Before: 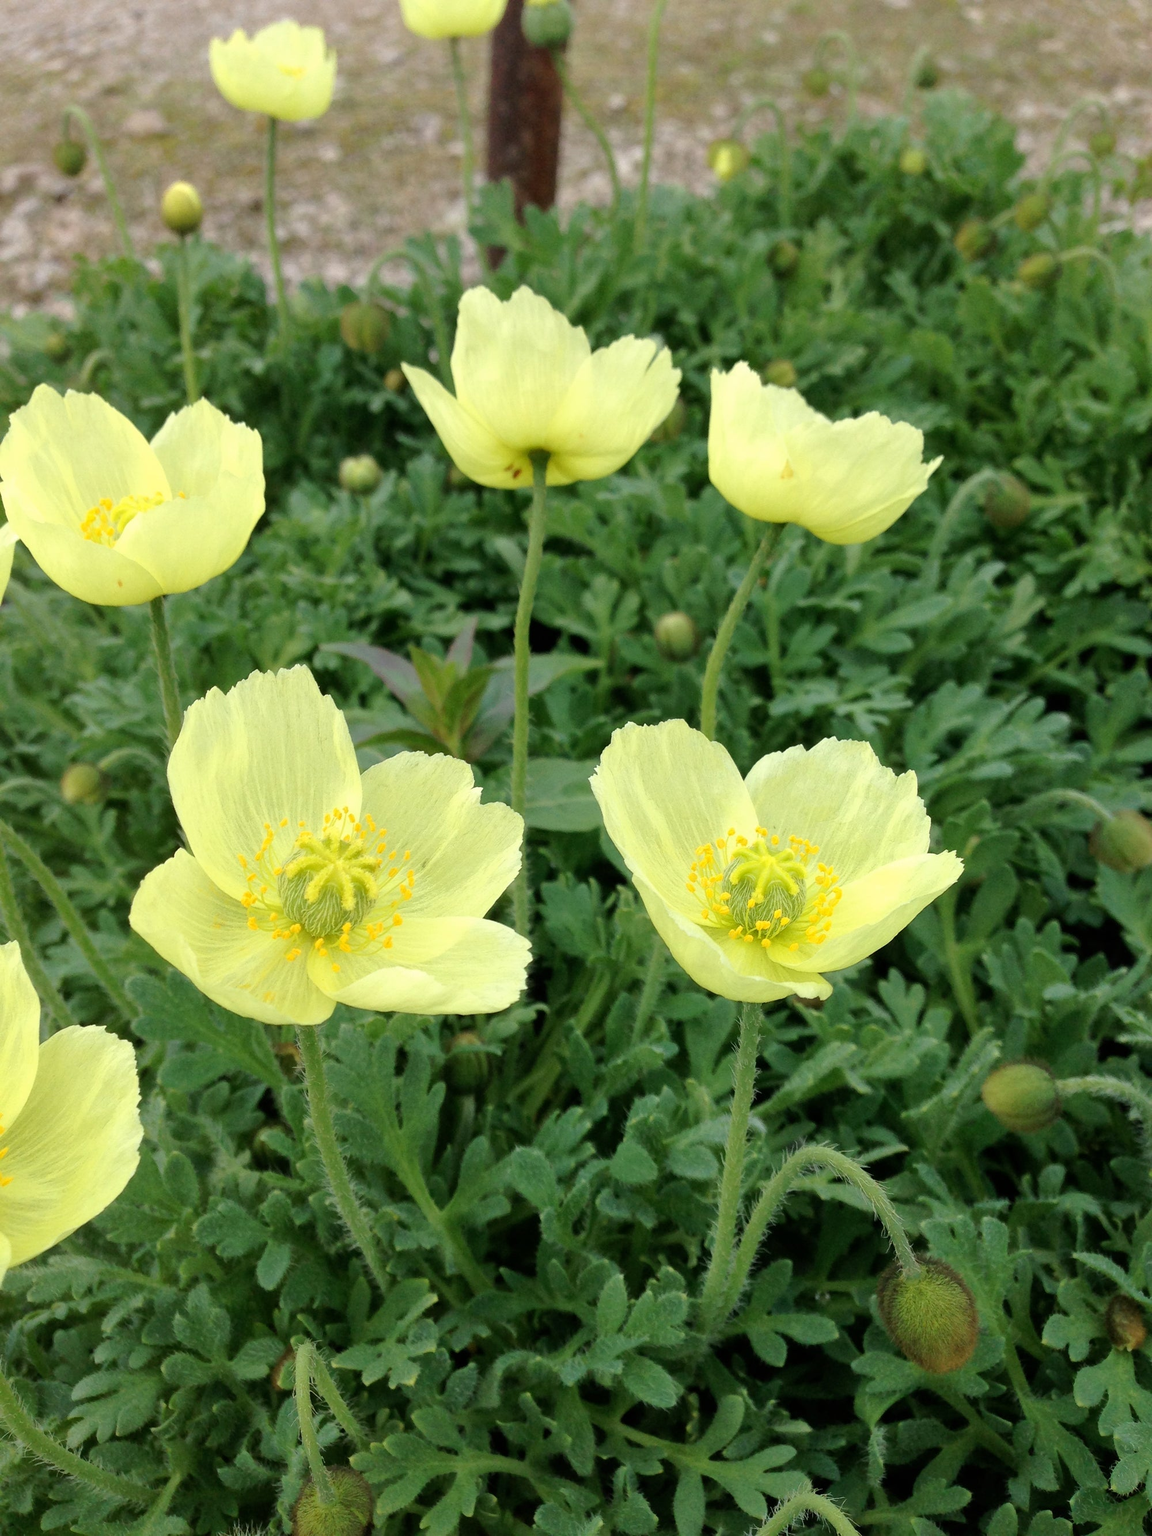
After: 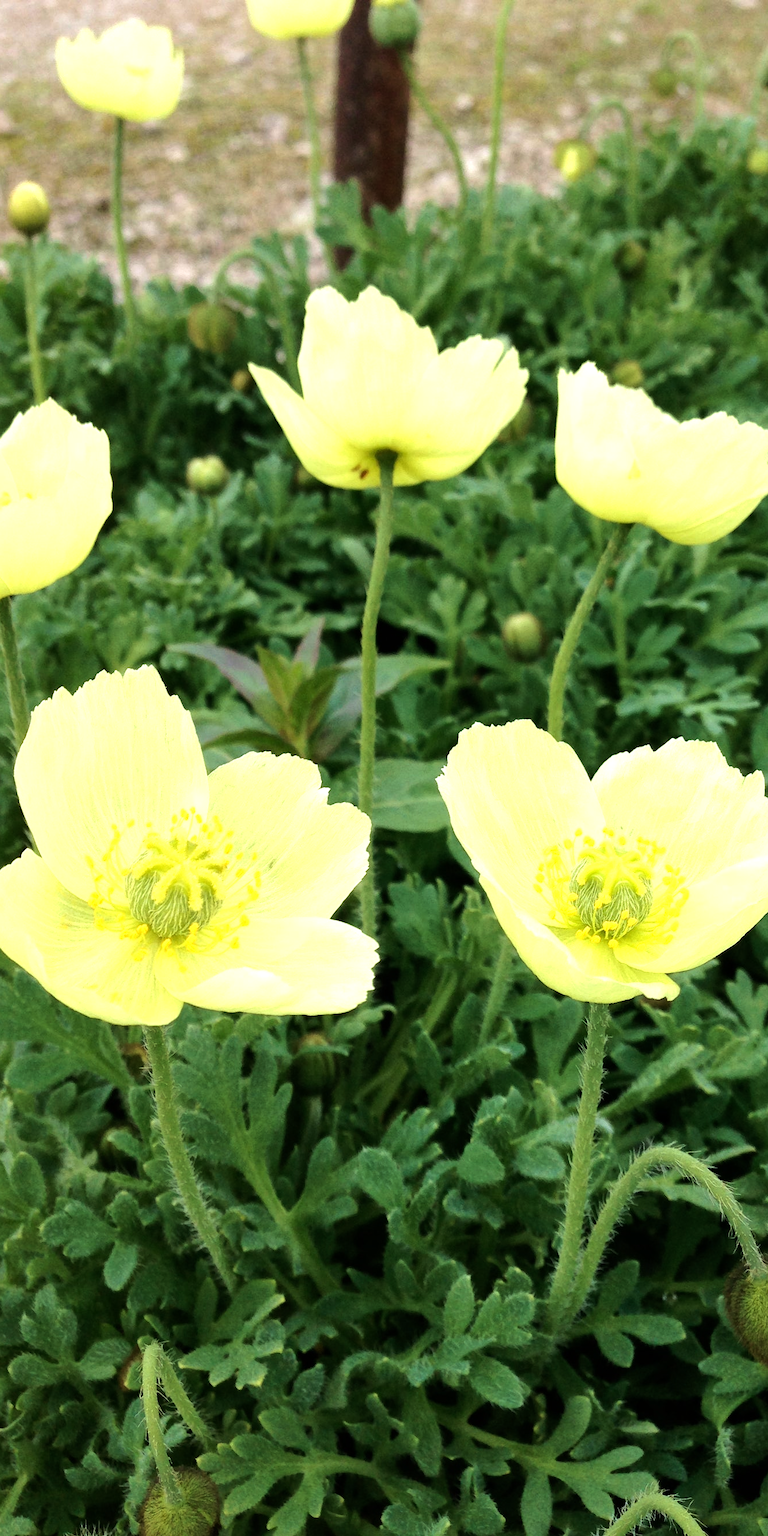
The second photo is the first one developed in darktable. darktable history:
velvia: on, module defaults
tone equalizer: -8 EV -0.723 EV, -7 EV -0.688 EV, -6 EV -0.614 EV, -5 EV -0.367 EV, -3 EV 0.403 EV, -2 EV 0.6 EV, -1 EV 0.698 EV, +0 EV 0.764 EV, edges refinement/feathering 500, mask exposure compensation -1.57 EV, preserve details no
crop and rotate: left 13.347%, right 19.986%
